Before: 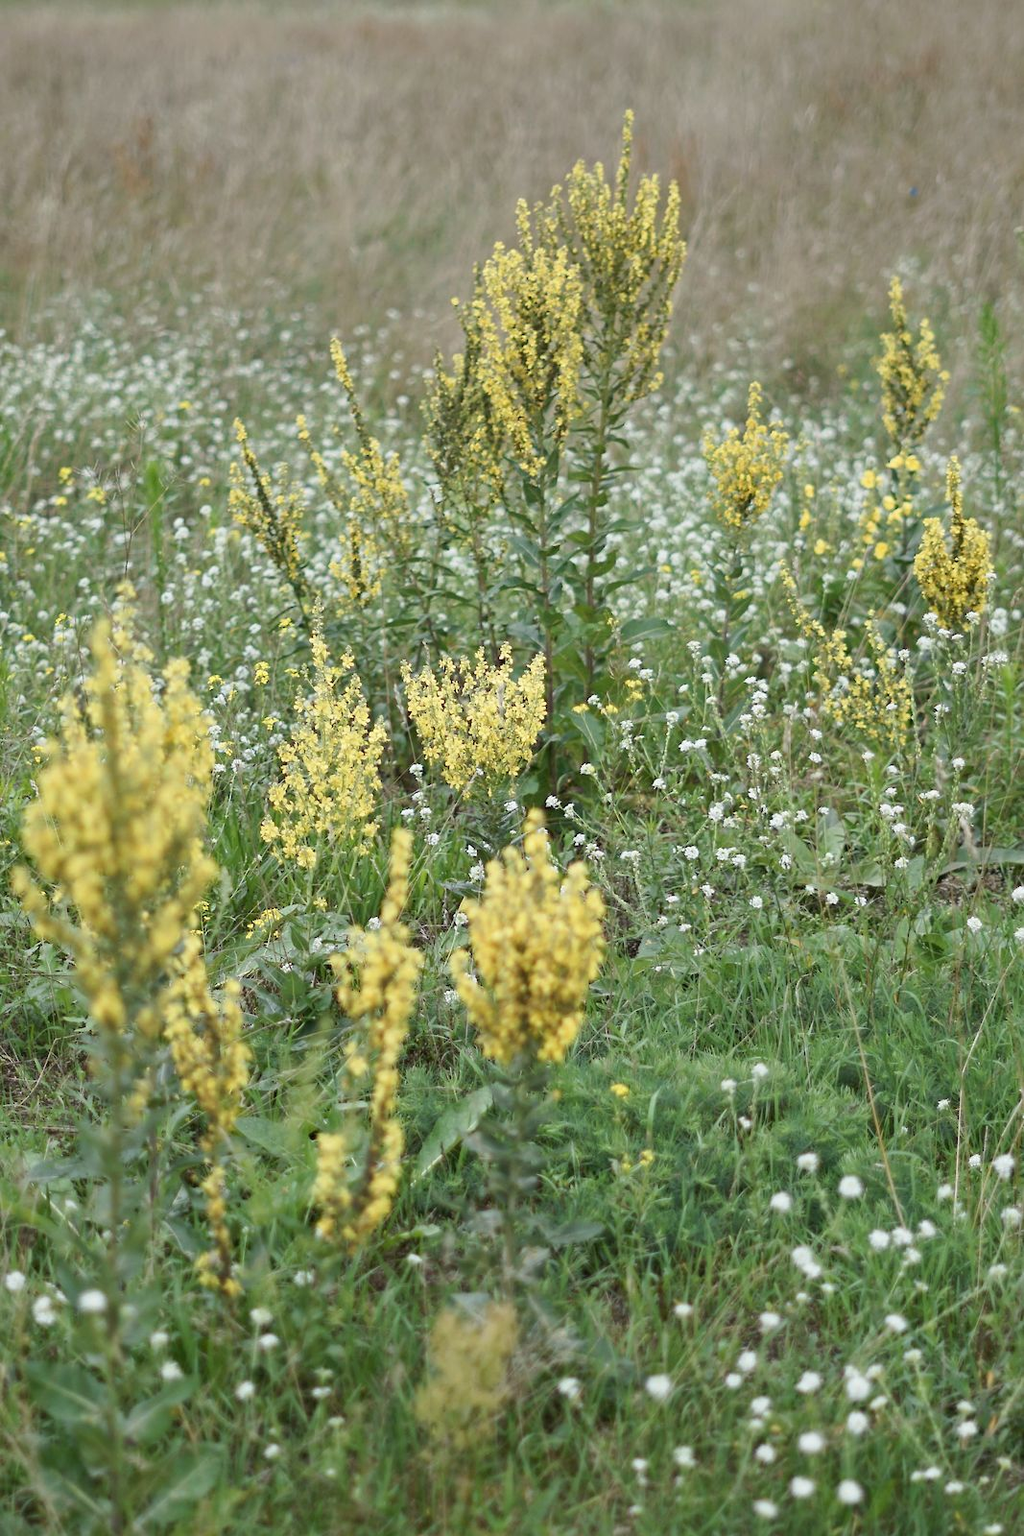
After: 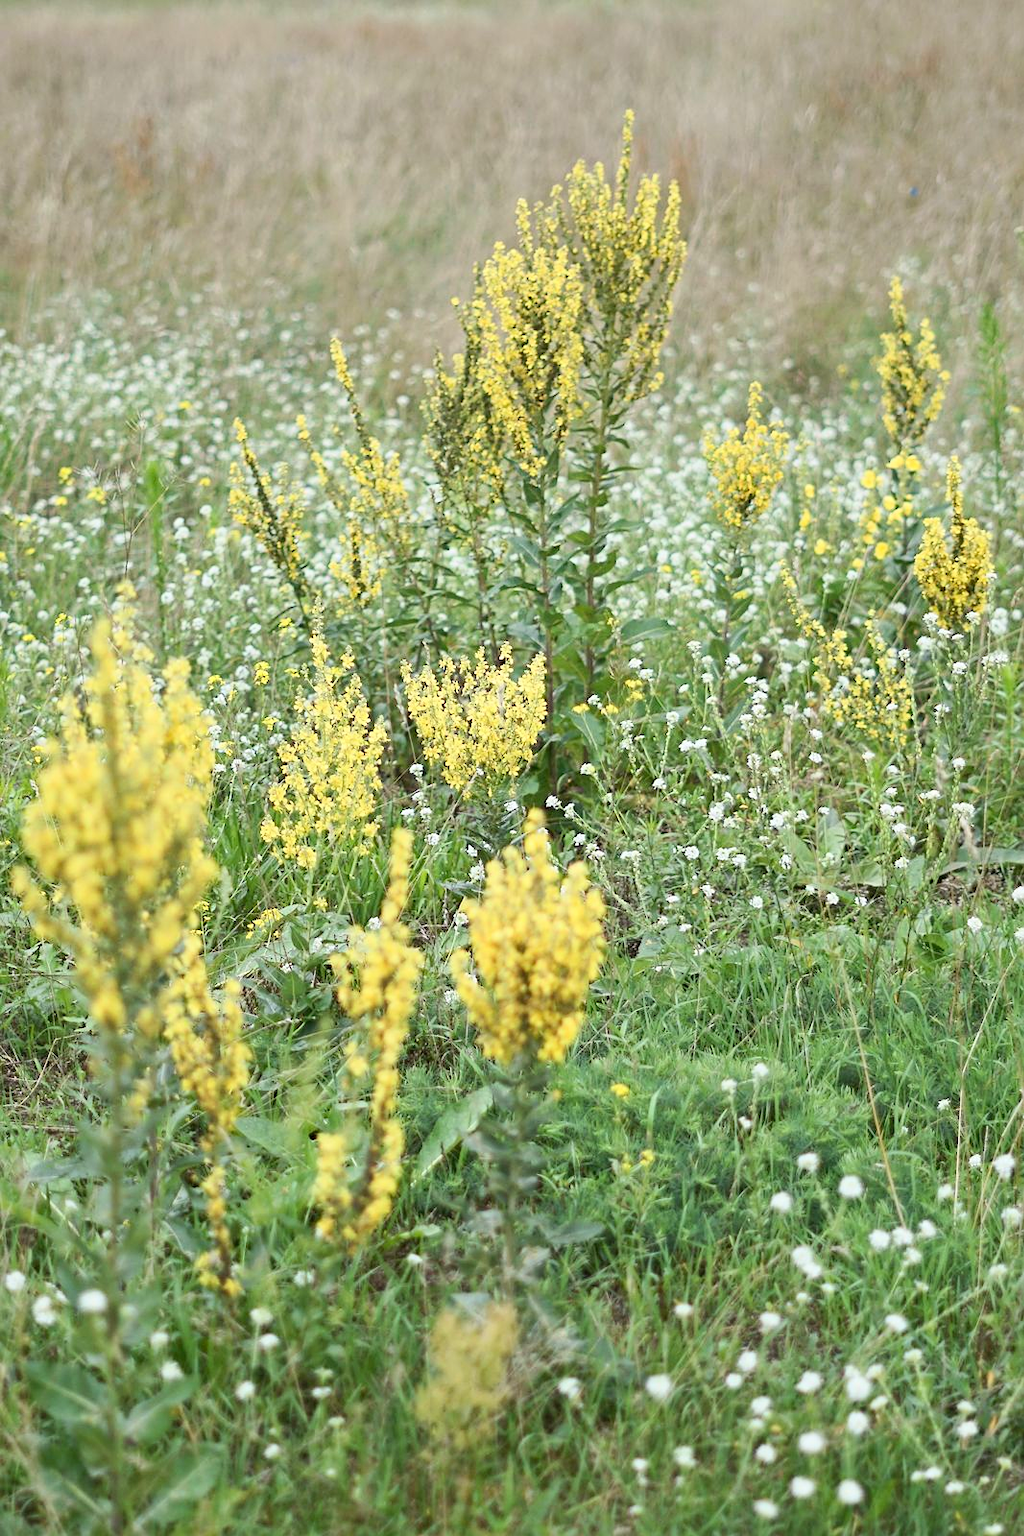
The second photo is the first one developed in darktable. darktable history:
sharpen: amount 0.2
contrast brightness saturation: contrast 0.2, brightness 0.16, saturation 0.22
